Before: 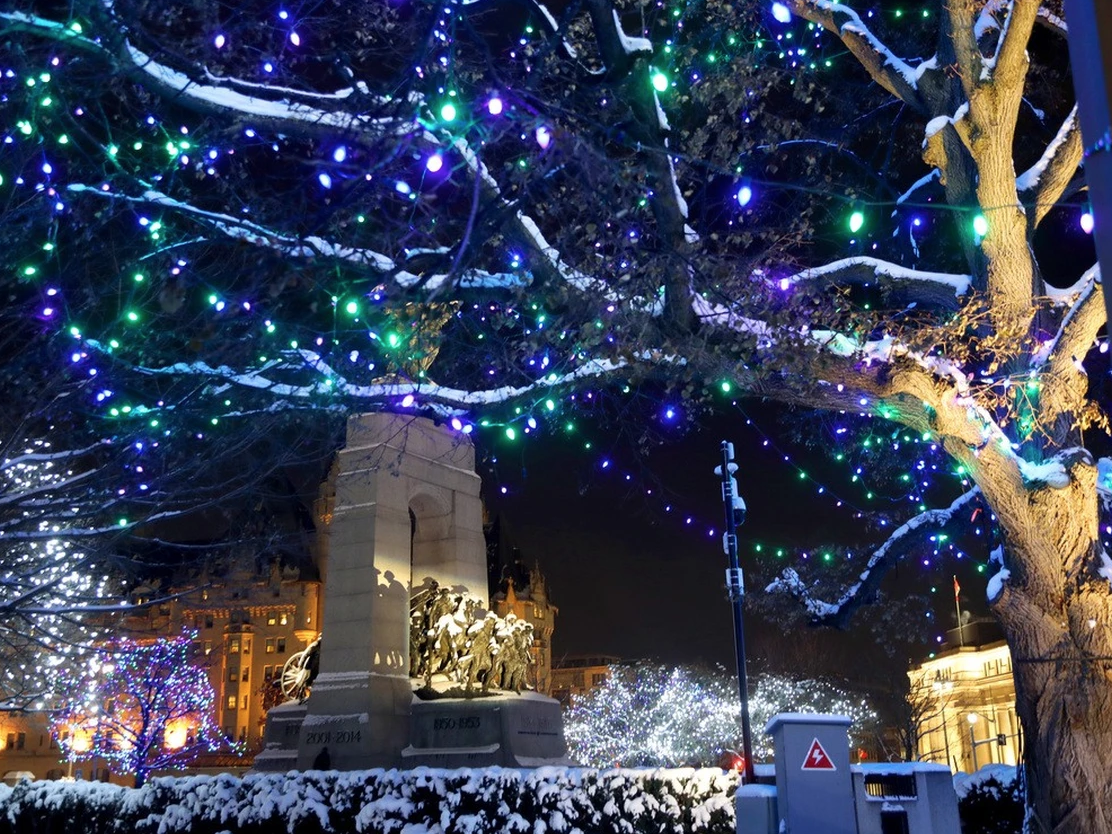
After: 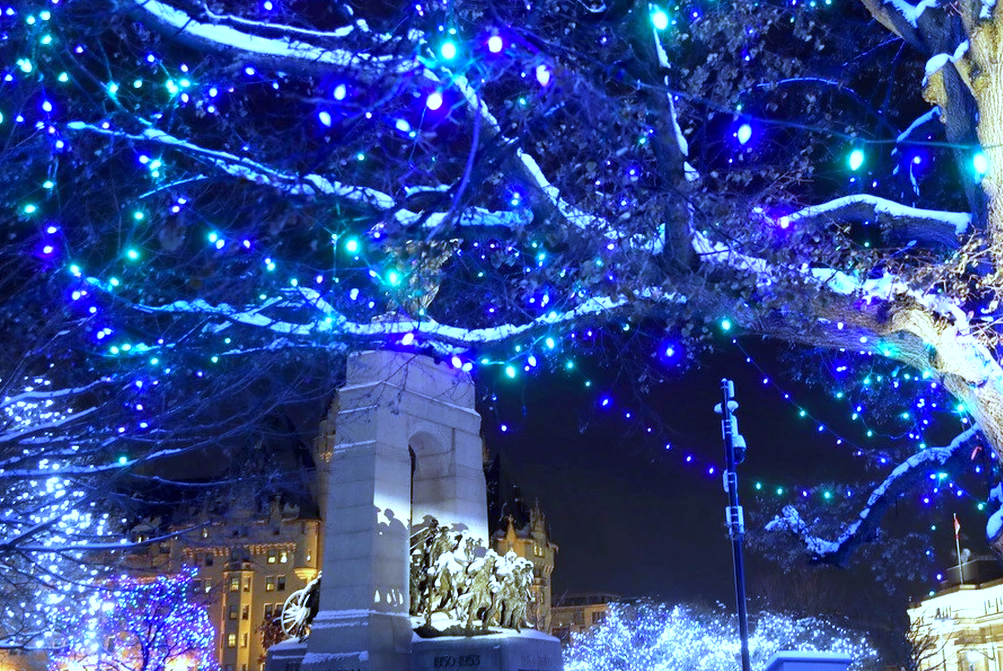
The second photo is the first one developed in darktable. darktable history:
exposure: black level correction 0, exposure 0.7 EV, compensate exposure bias true, compensate highlight preservation false
crop: top 7.49%, right 9.717%, bottom 11.943%
white balance: red 0.766, blue 1.537
levels: levels [0, 0.499, 1]
